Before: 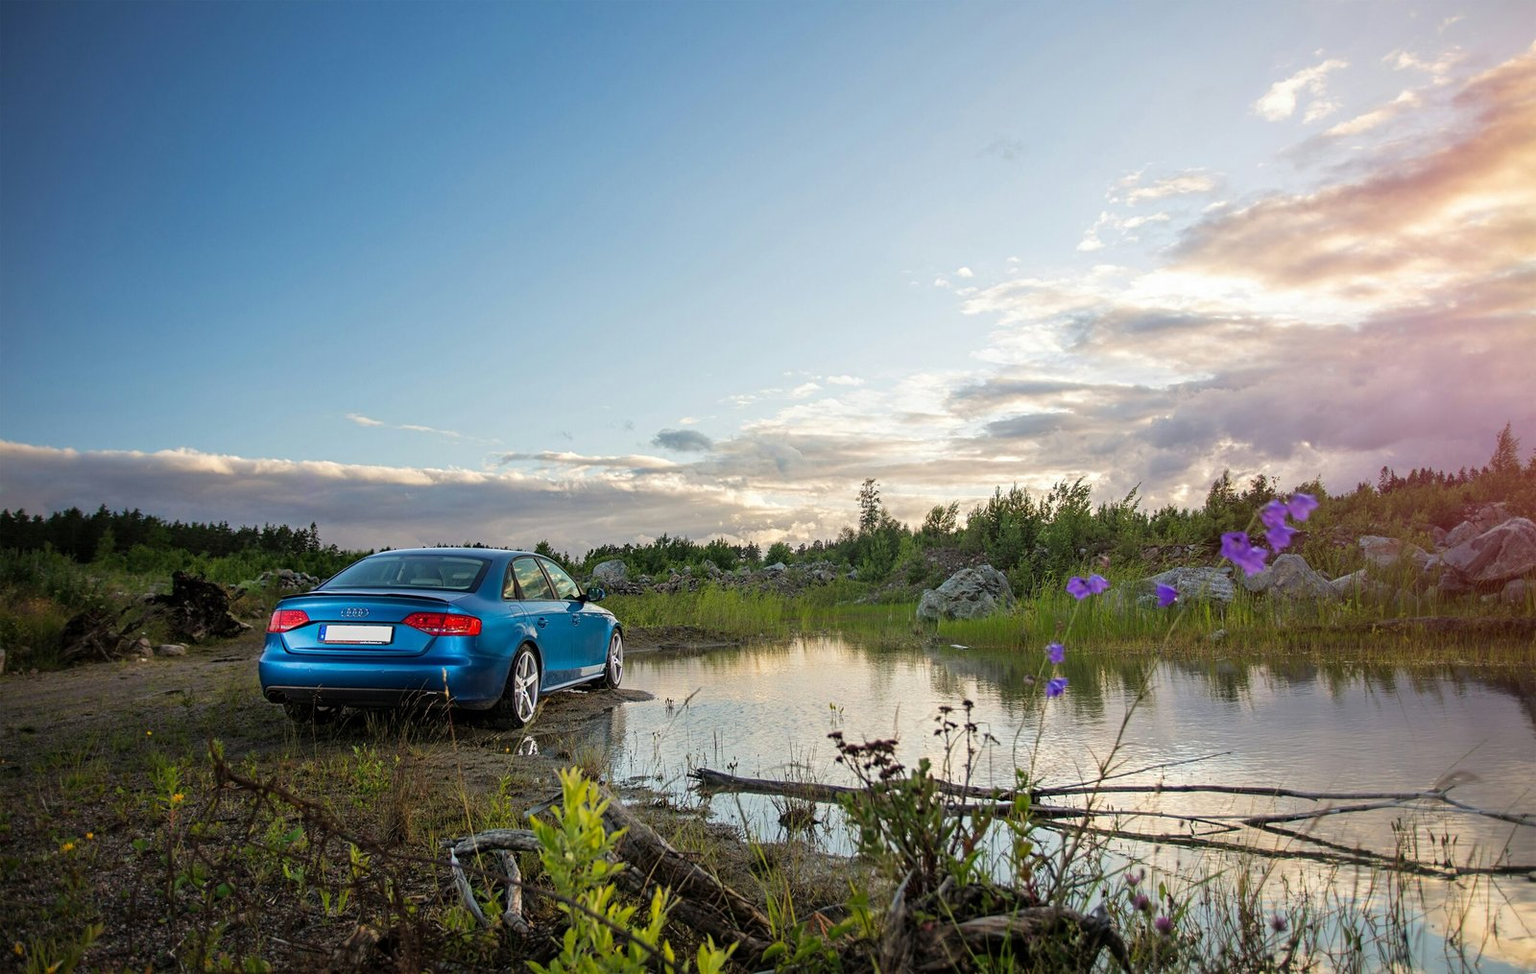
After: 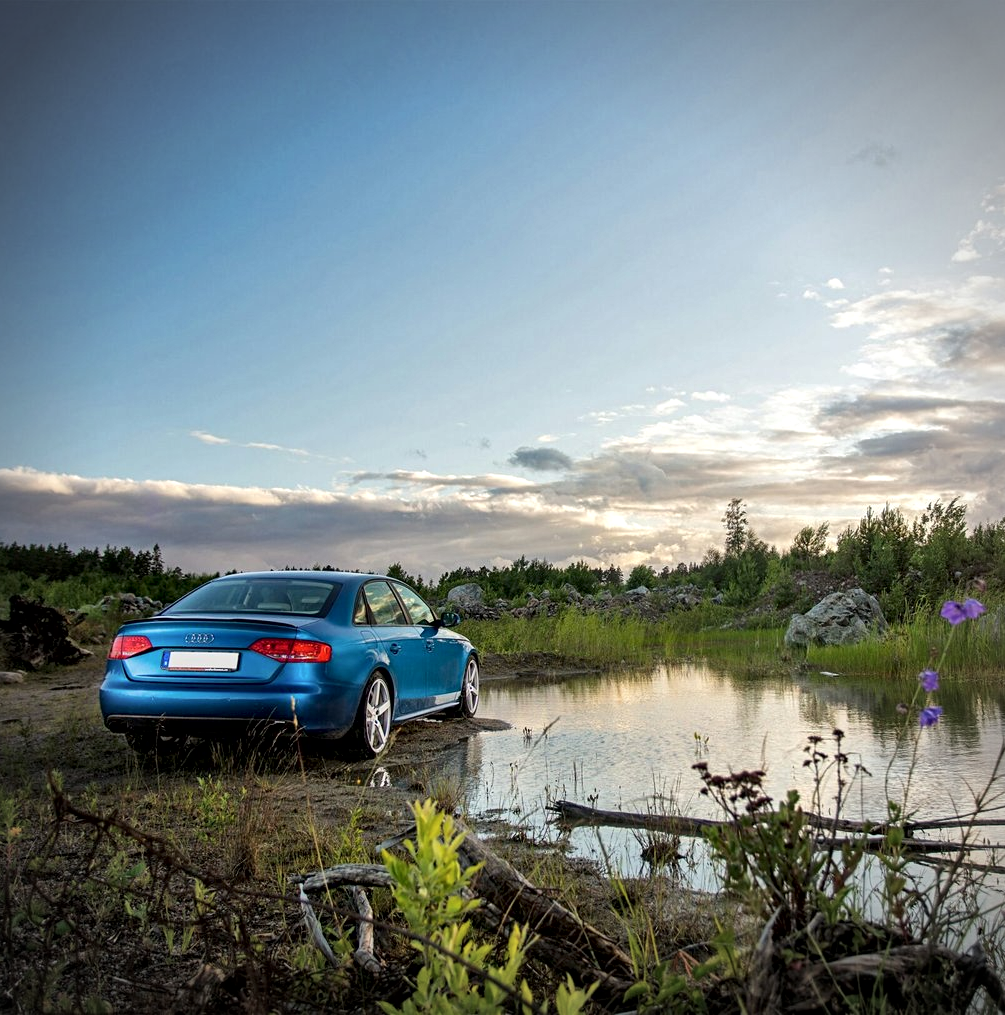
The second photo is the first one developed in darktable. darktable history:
vignetting: on, module defaults
local contrast: mode bilateral grid, contrast 50, coarseness 50, detail 150%, midtone range 0.2
crop: left 10.644%, right 26.528%
